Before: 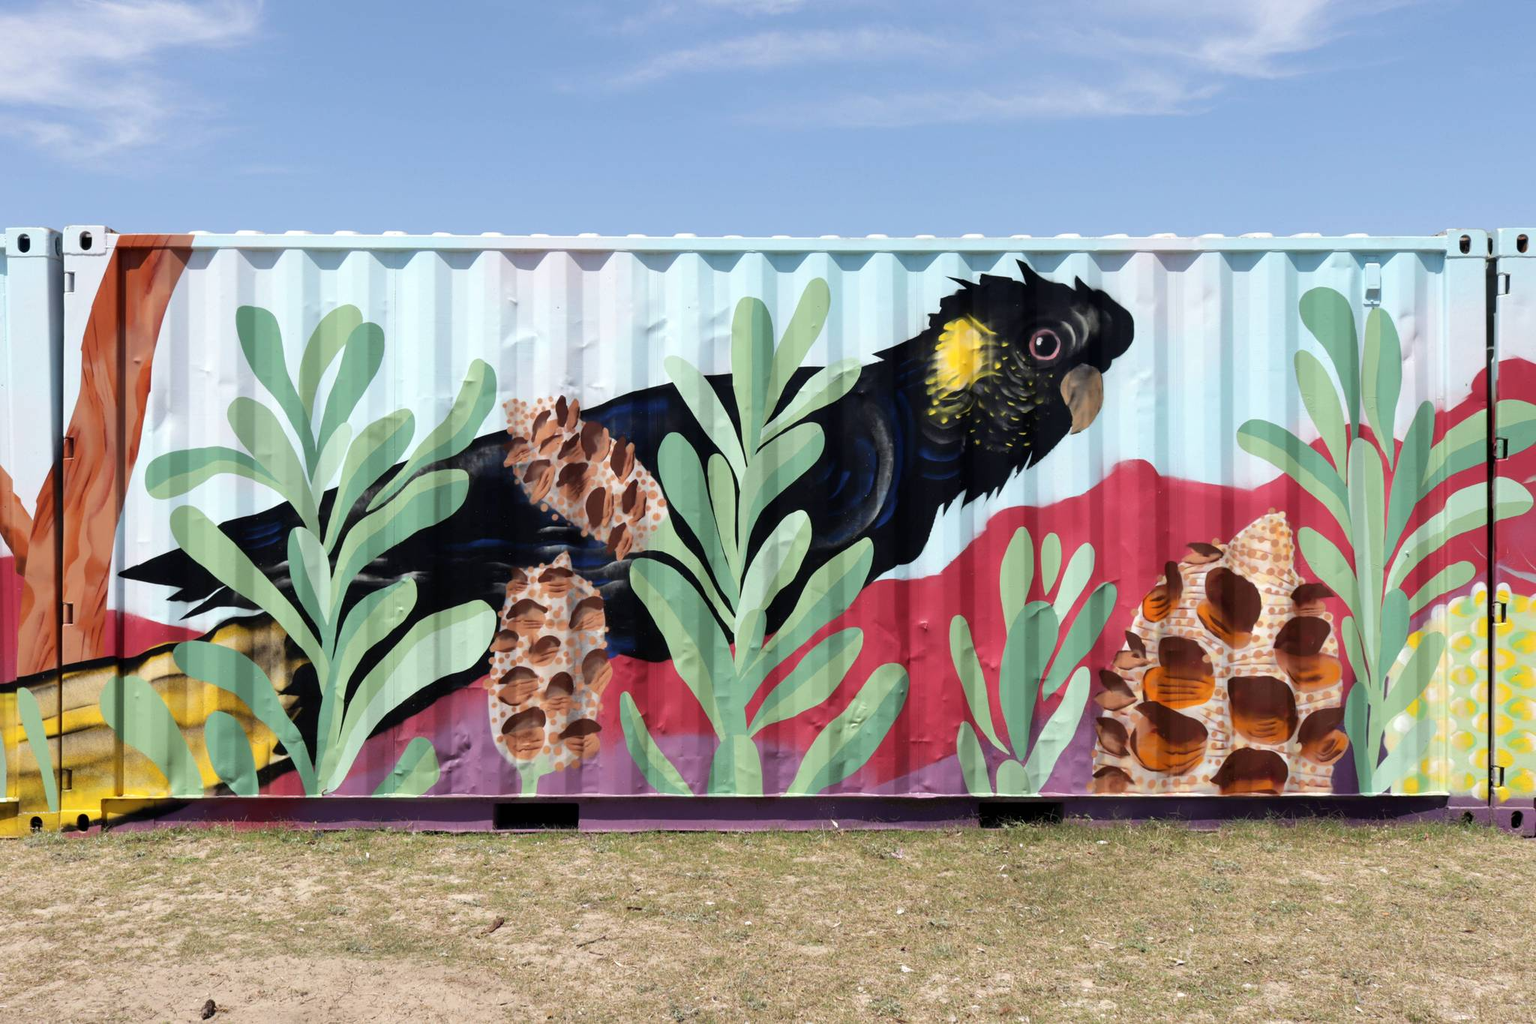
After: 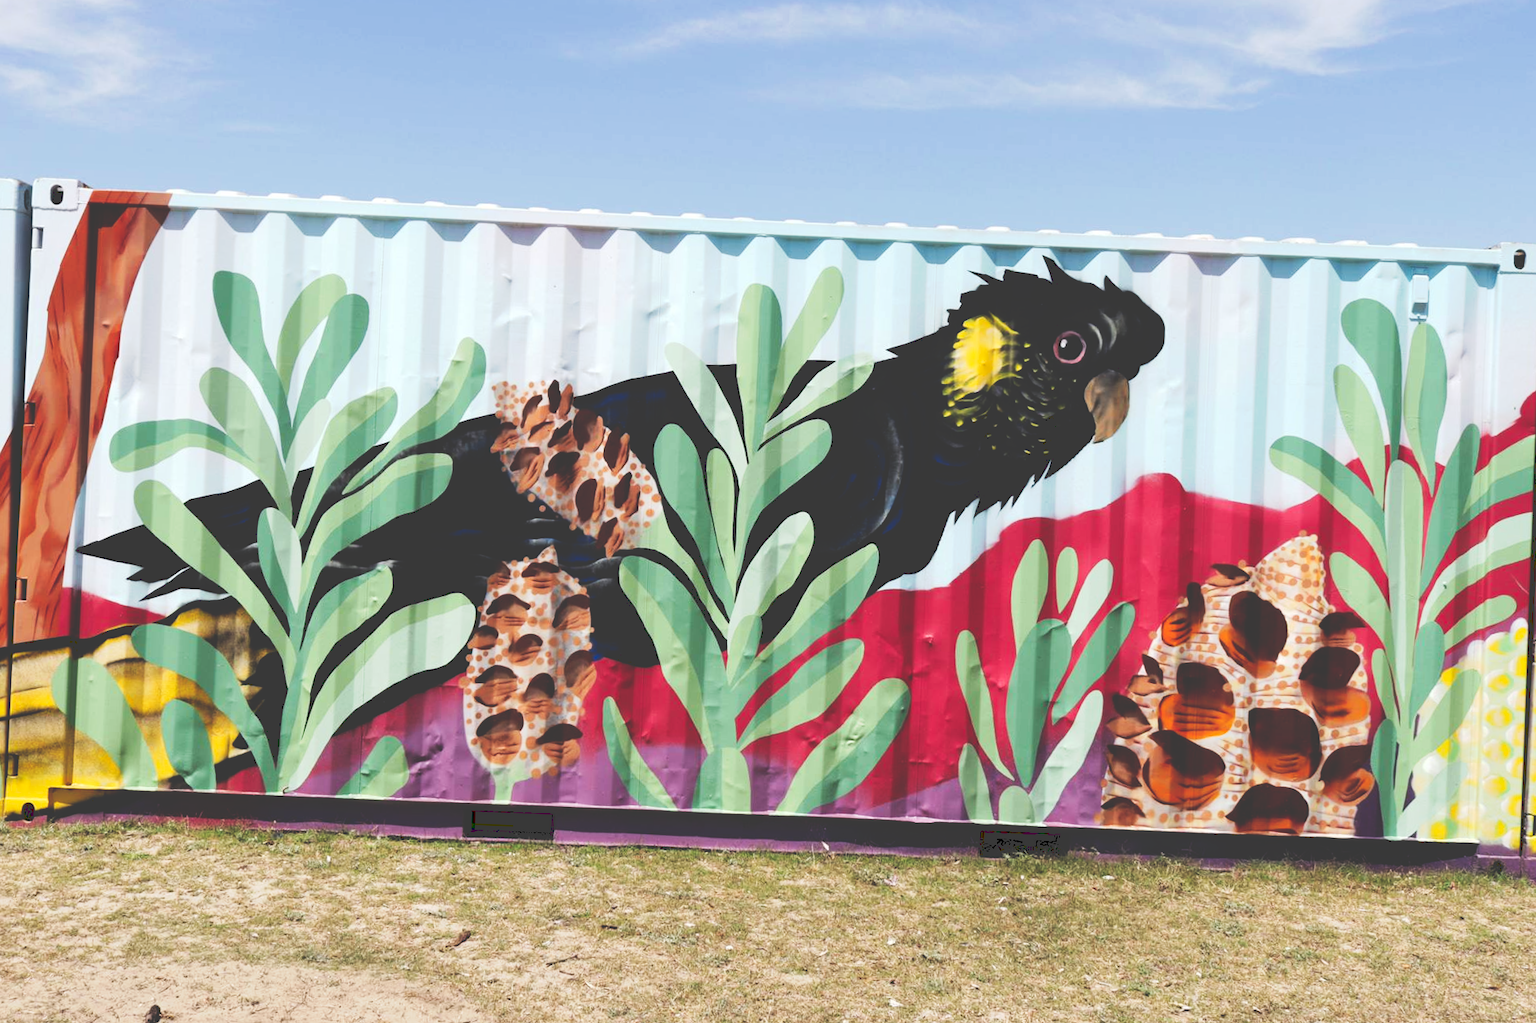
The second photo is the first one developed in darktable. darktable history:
tone curve: curves: ch0 [(0, 0) (0.003, 0.235) (0.011, 0.235) (0.025, 0.235) (0.044, 0.235) (0.069, 0.235) (0.1, 0.237) (0.136, 0.239) (0.177, 0.243) (0.224, 0.256) (0.277, 0.287) (0.335, 0.329) (0.399, 0.391) (0.468, 0.476) (0.543, 0.574) (0.623, 0.683) (0.709, 0.778) (0.801, 0.869) (0.898, 0.924) (1, 1)], preserve colors none
crop and rotate: angle -2.38°
